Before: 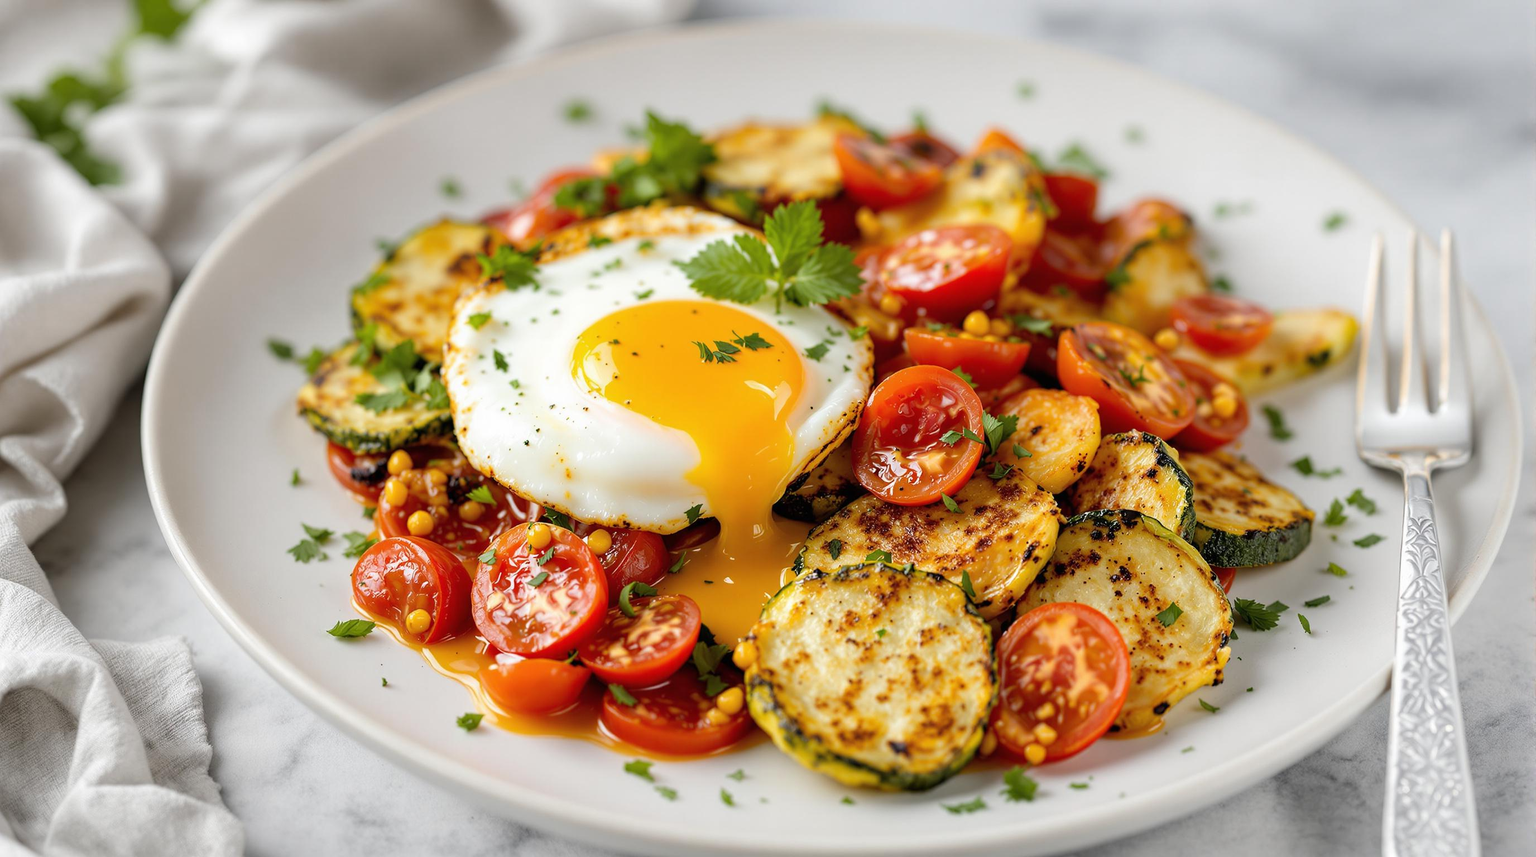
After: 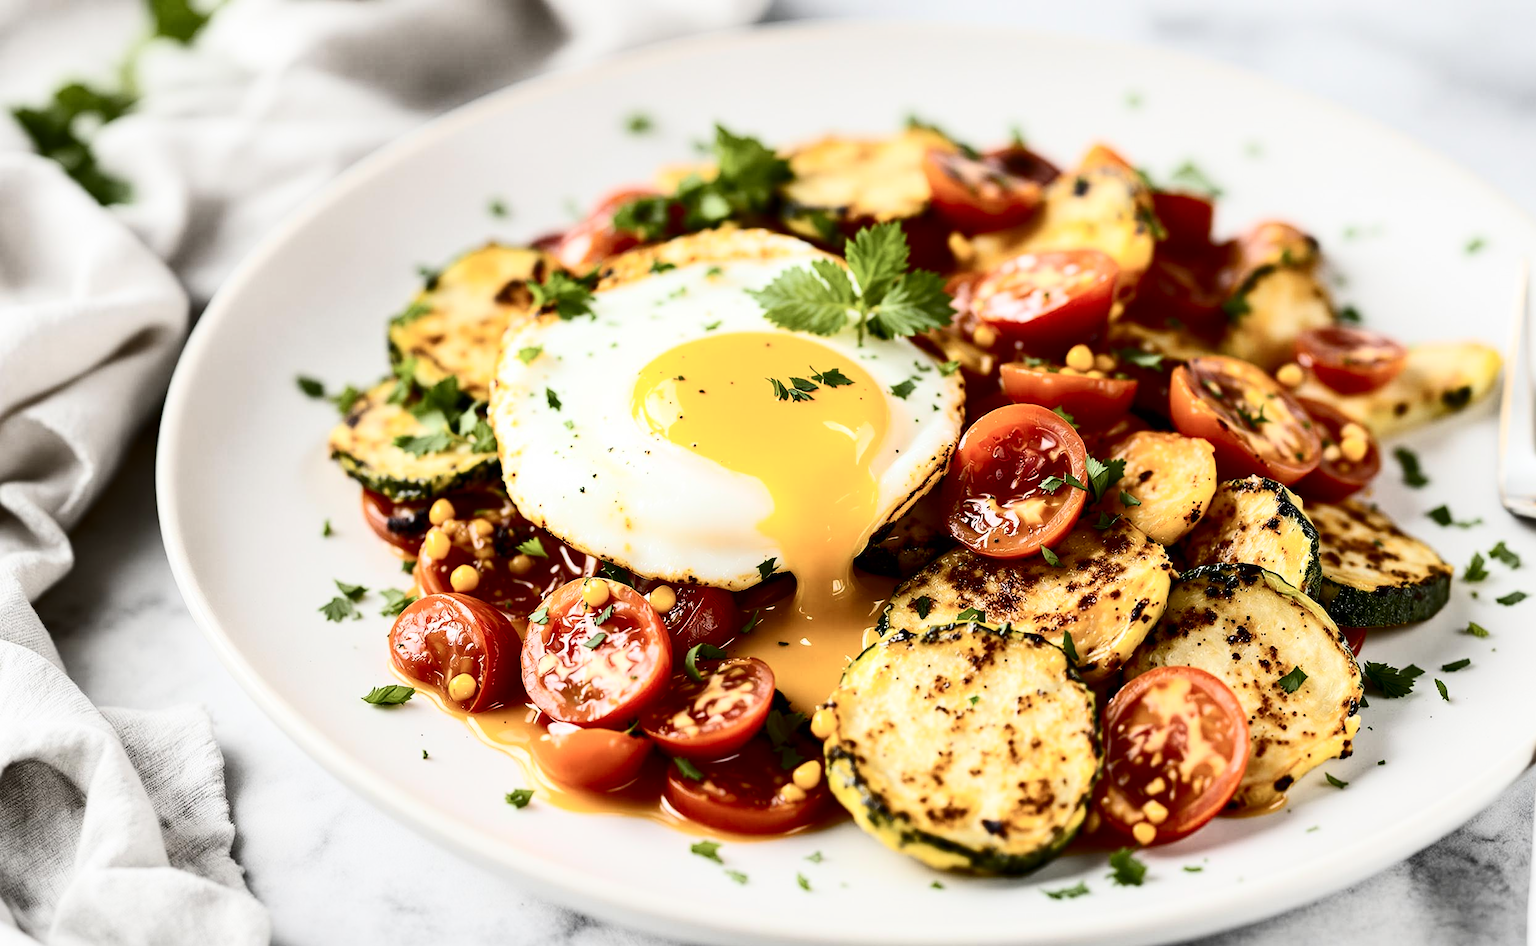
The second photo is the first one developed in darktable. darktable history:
contrast brightness saturation: contrast 0.504, saturation -0.089
crop: right 9.502%, bottom 0.036%
